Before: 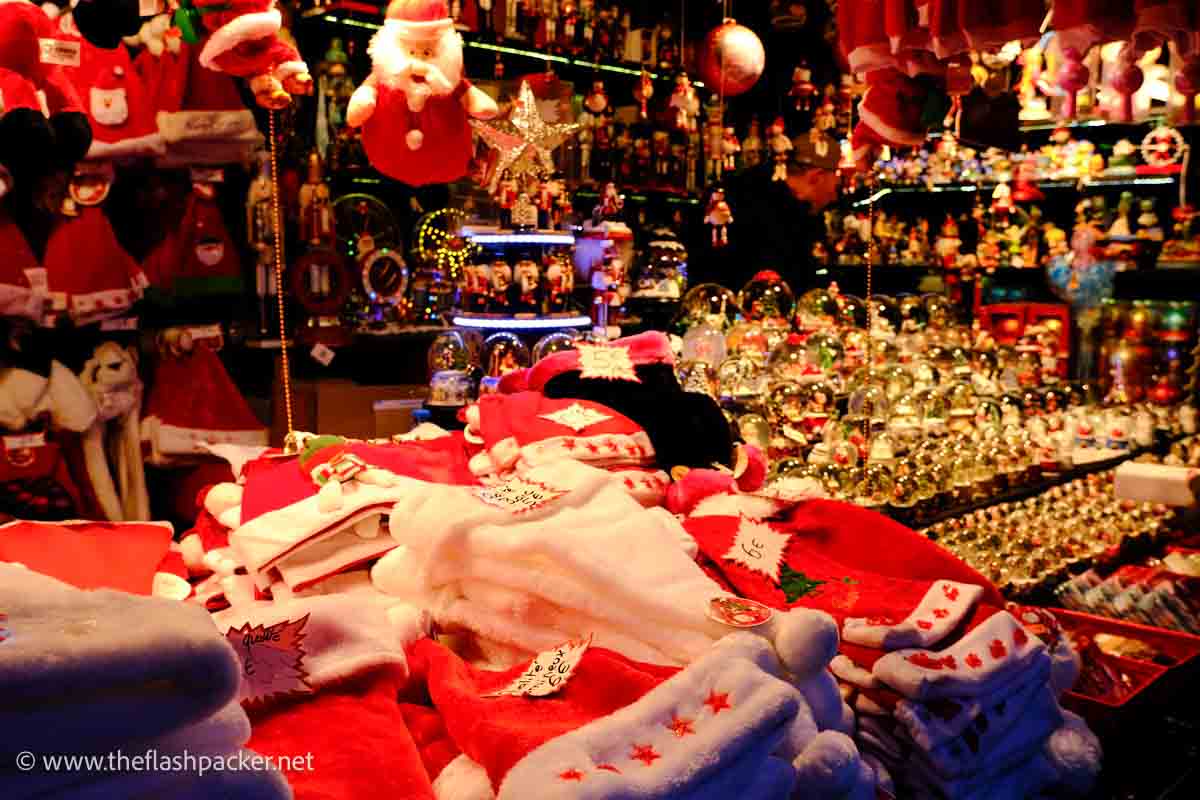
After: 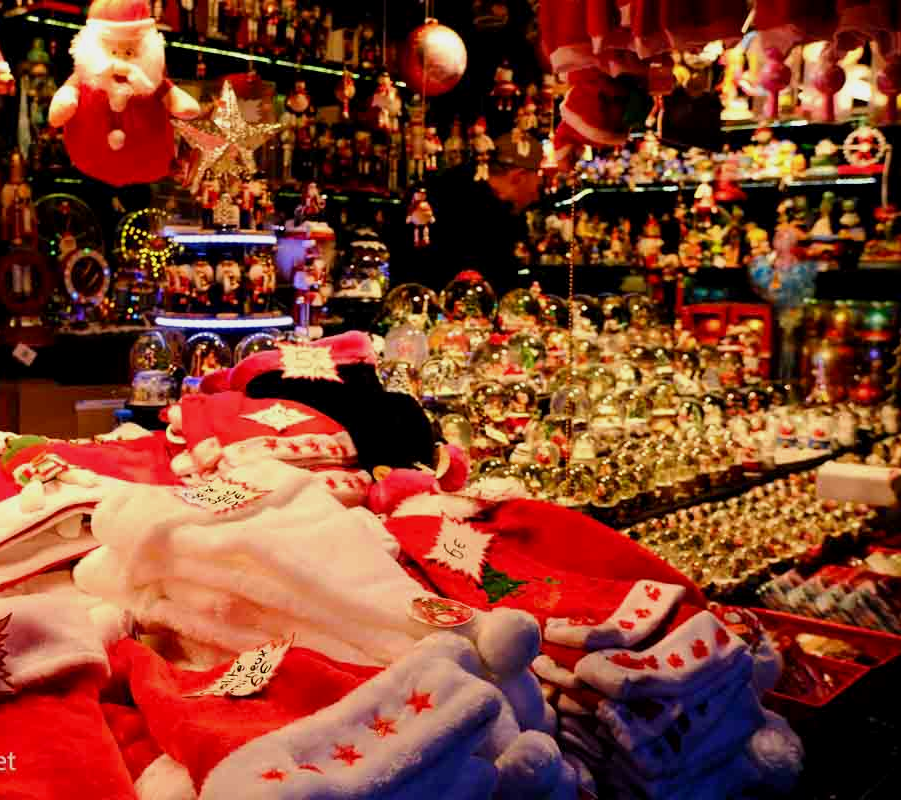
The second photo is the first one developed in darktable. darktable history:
crop and rotate: left 24.899%
exposure: black level correction 0.001, exposure -0.198 EV, compensate highlight preservation false
